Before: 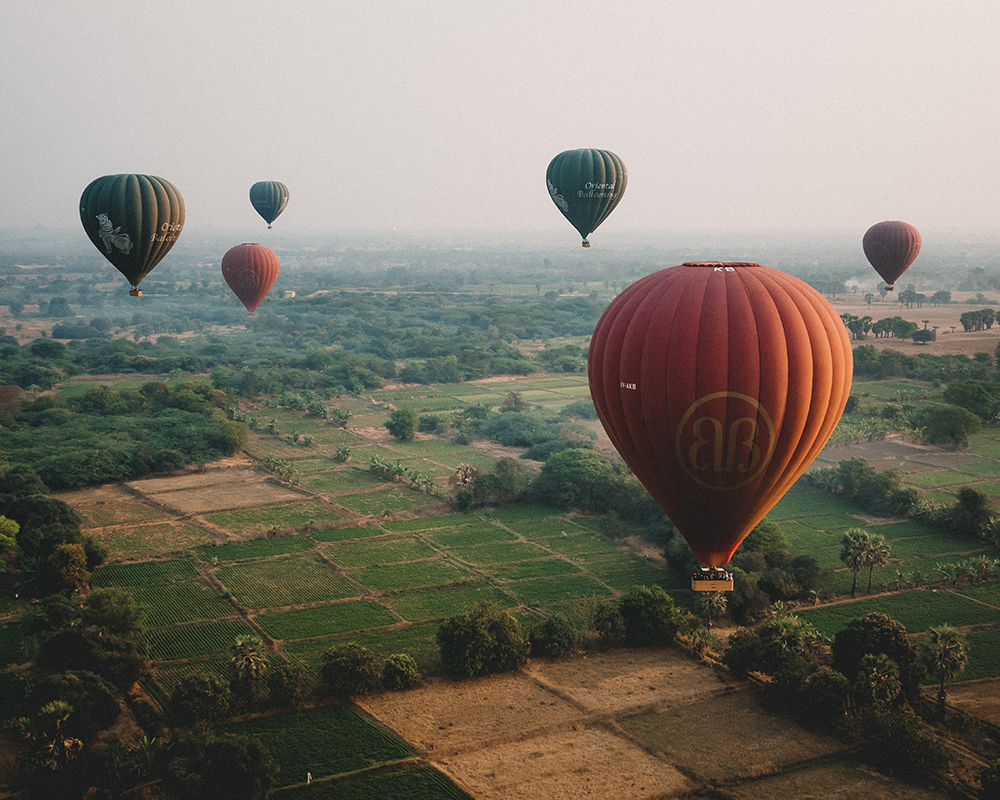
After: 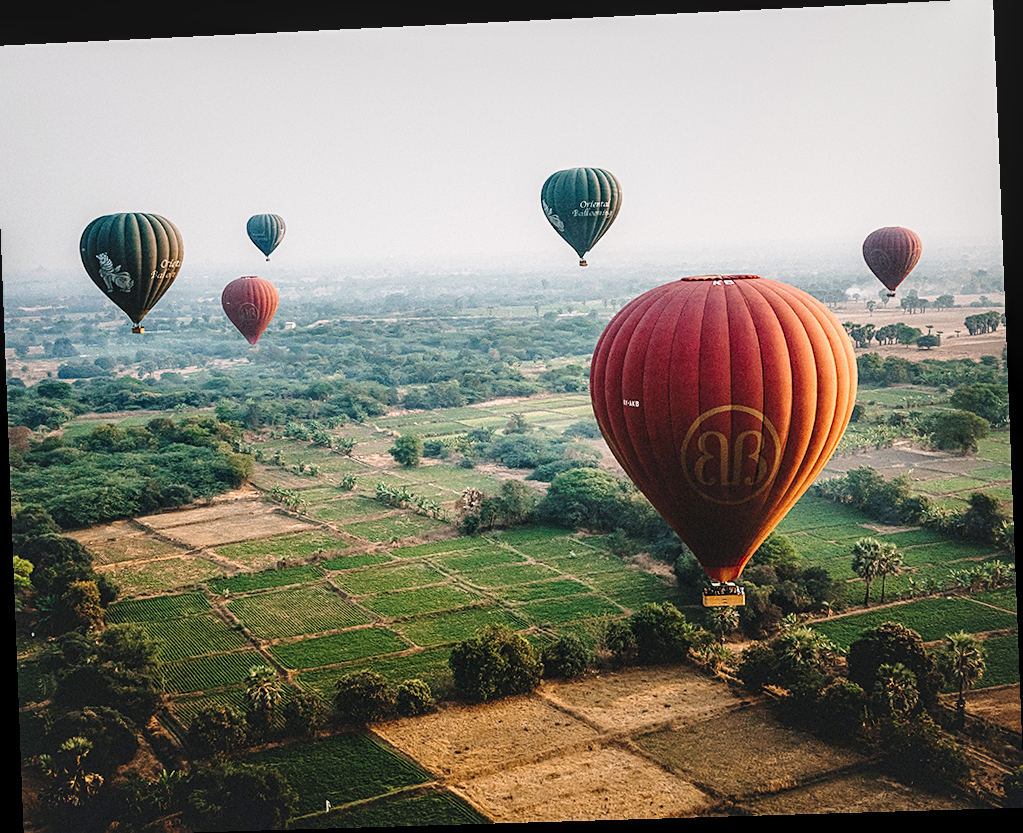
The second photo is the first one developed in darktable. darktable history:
rotate and perspective: rotation -2.22°, lens shift (horizontal) -0.022, automatic cropping off
crop and rotate: left 0.614%, top 0.179%, bottom 0.309%
white balance: red 1.004, blue 1.024
local contrast: detail 130%
sharpen: on, module defaults
base curve: curves: ch0 [(0, 0) (0.028, 0.03) (0.121, 0.232) (0.46, 0.748) (0.859, 0.968) (1, 1)], preserve colors none
